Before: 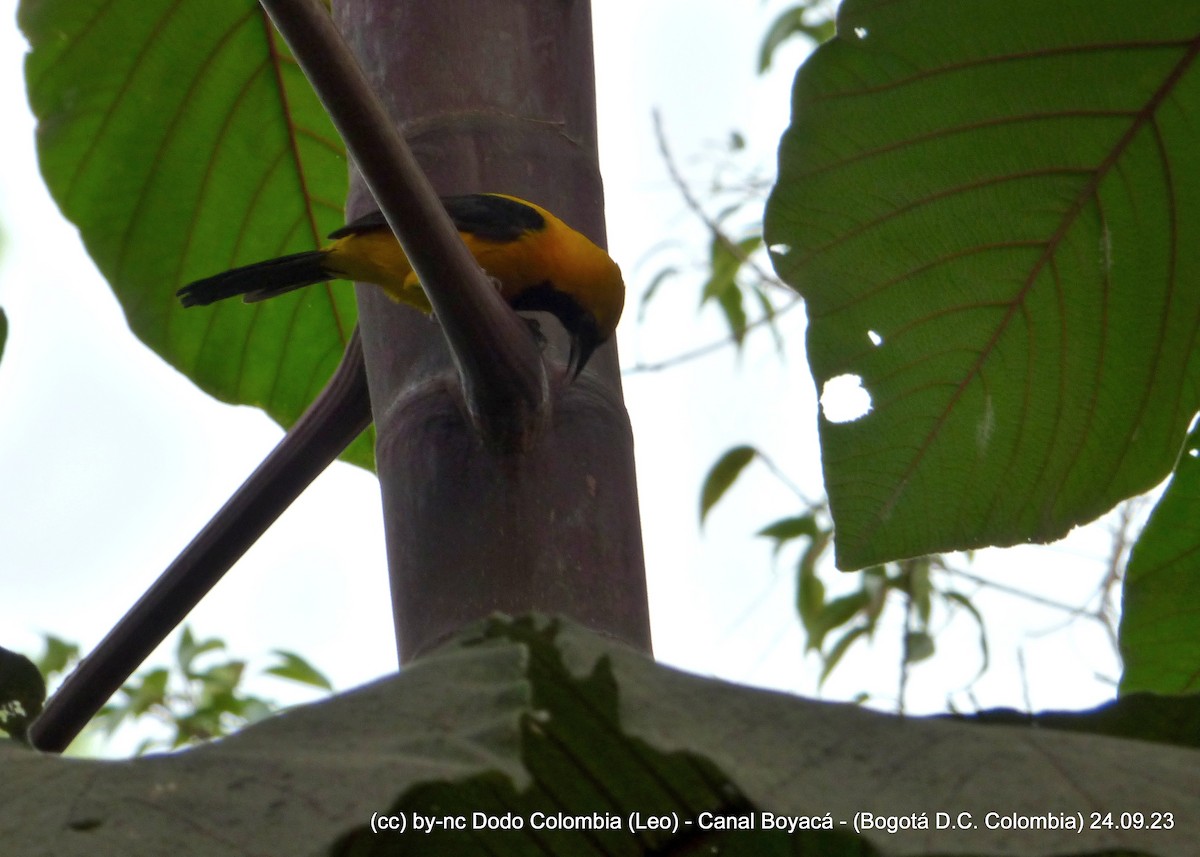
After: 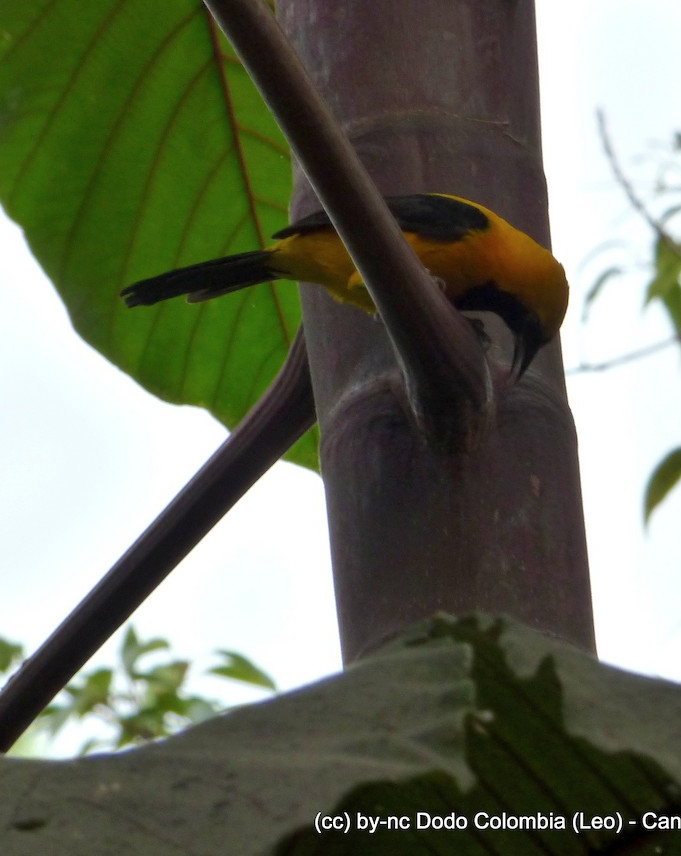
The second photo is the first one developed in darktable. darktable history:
crop: left 4.747%, right 38.472%
